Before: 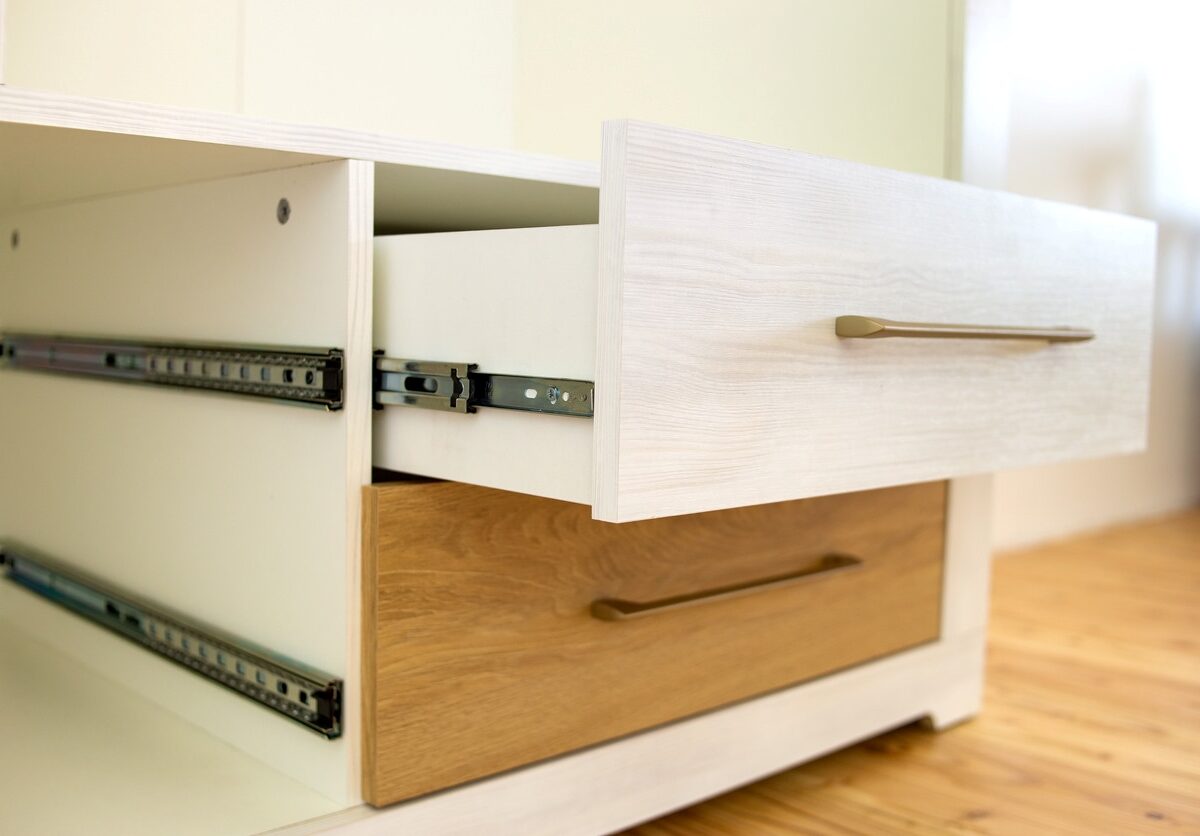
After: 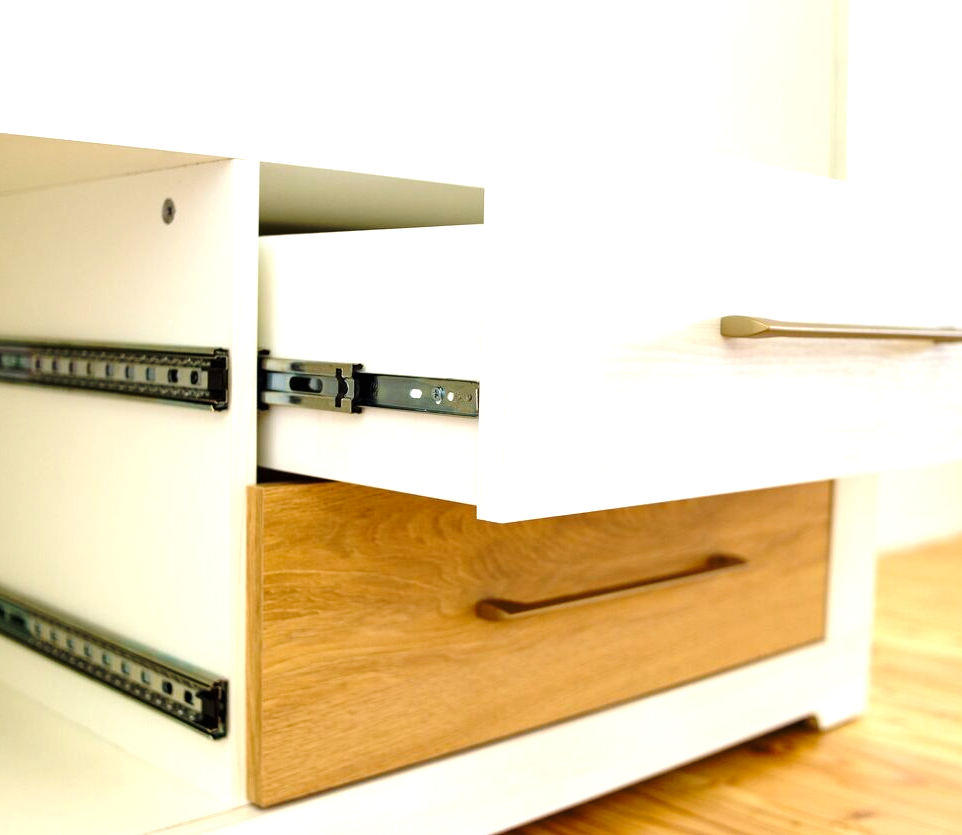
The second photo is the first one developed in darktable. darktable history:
crop and rotate: left 9.597%, right 10.195%
exposure: black level correction 0, exposure 0.7 EV, compensate exposure bias true, compensate highlight preservation false
base curve: curves: ch0 [(0, 0) (0.073, 0.04) (0.157, 0.139) (0.492, 0.492) (0.758, 0.758) (1, 1)], preserve colors none
